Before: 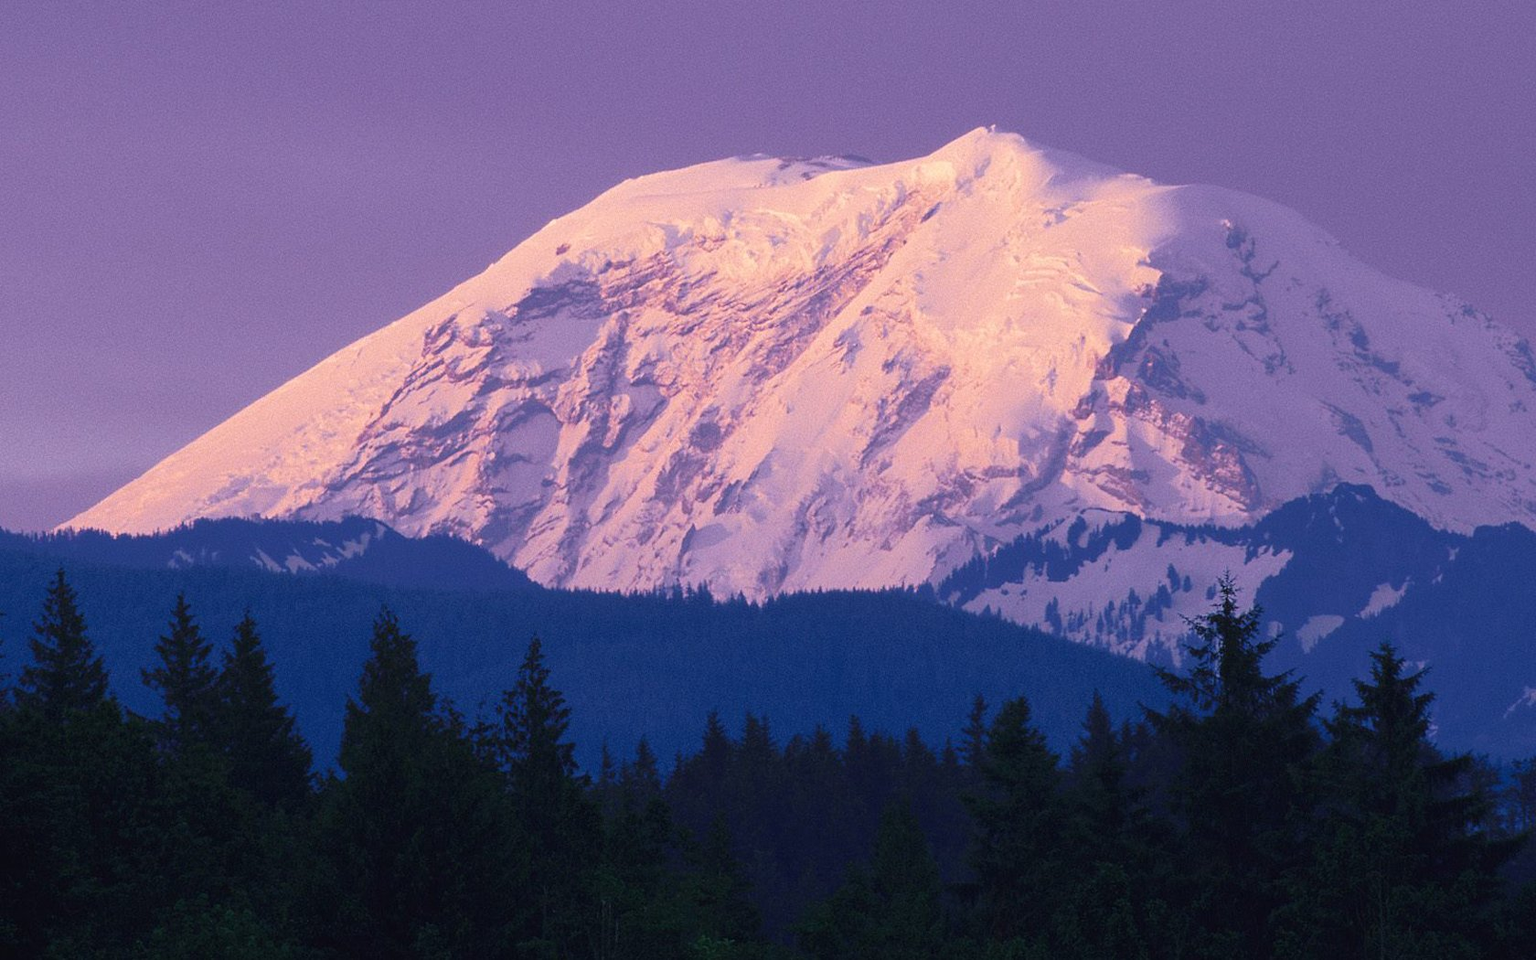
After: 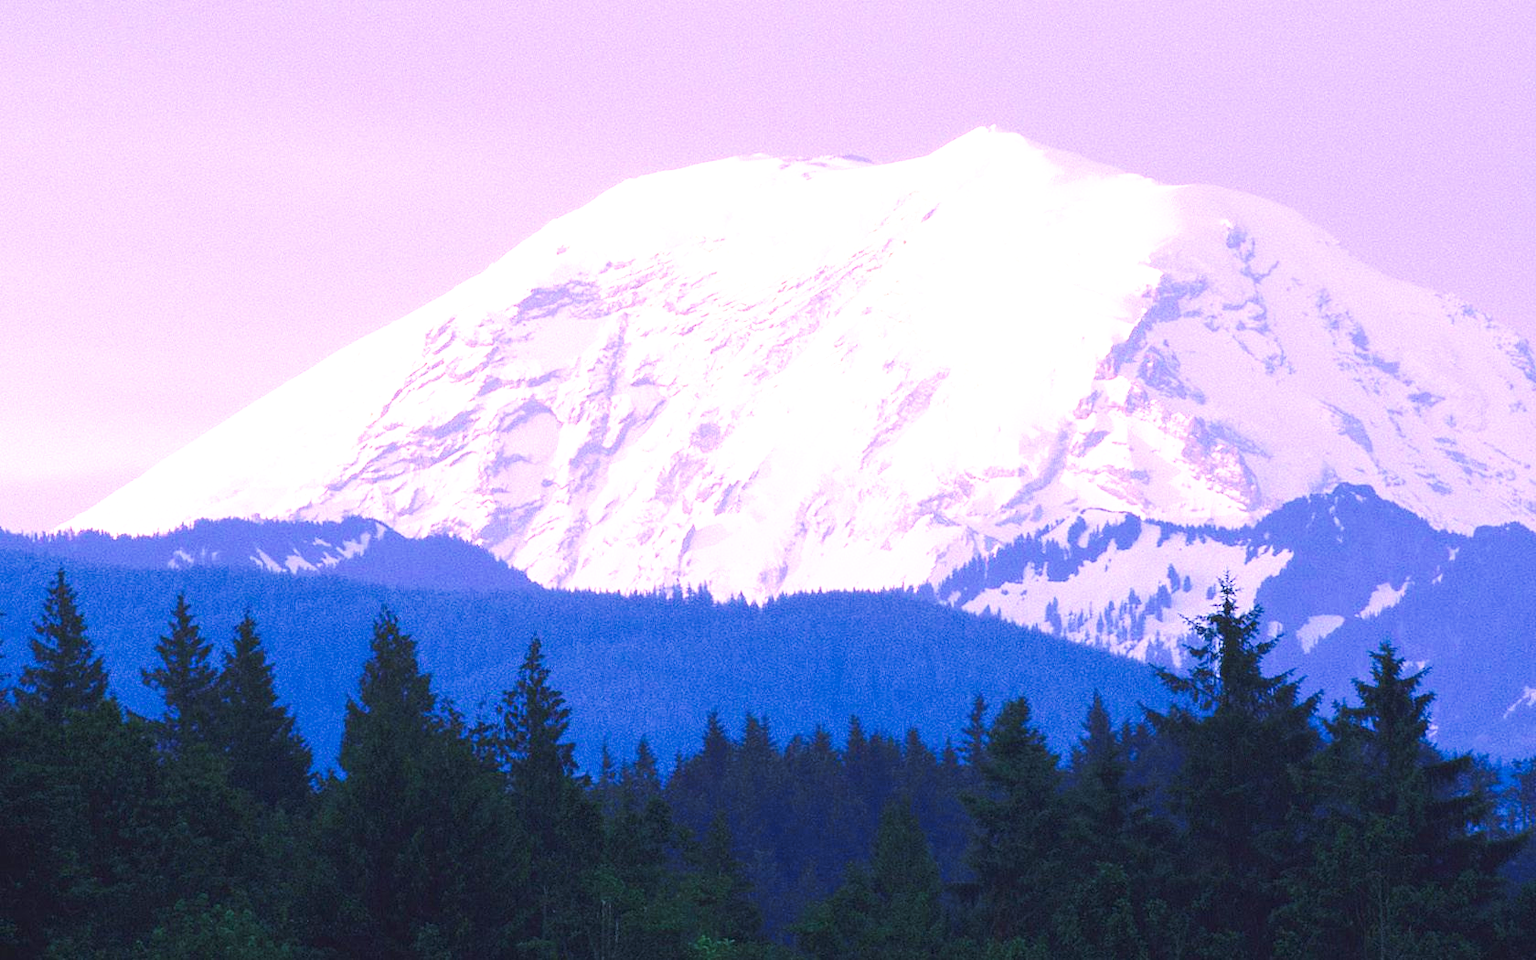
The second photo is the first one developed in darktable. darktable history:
exposure: black level correction 0, exposure 1.45 EV, compensate highlight preservation false
tone curve: curves: ch0 [(0, 0) (0.003, 0.011) (0.011, 0.02) (0.025, 0.032) (0.044, 0.046) (0.069, 0.071) (0.1, 0.107) (0.136, 0.144) (0.177, 0.189) (0.224, 0.244) (0.277, 0.309) (0.335, 0.398) (0.399, 0.477) (0.468, 0.583) (0.543, 0.675) (0.623, 0.772) (0.709, 0.855) (0.801, 0.926) (0.898, 0.979) (1, 1)], preserve colors none
